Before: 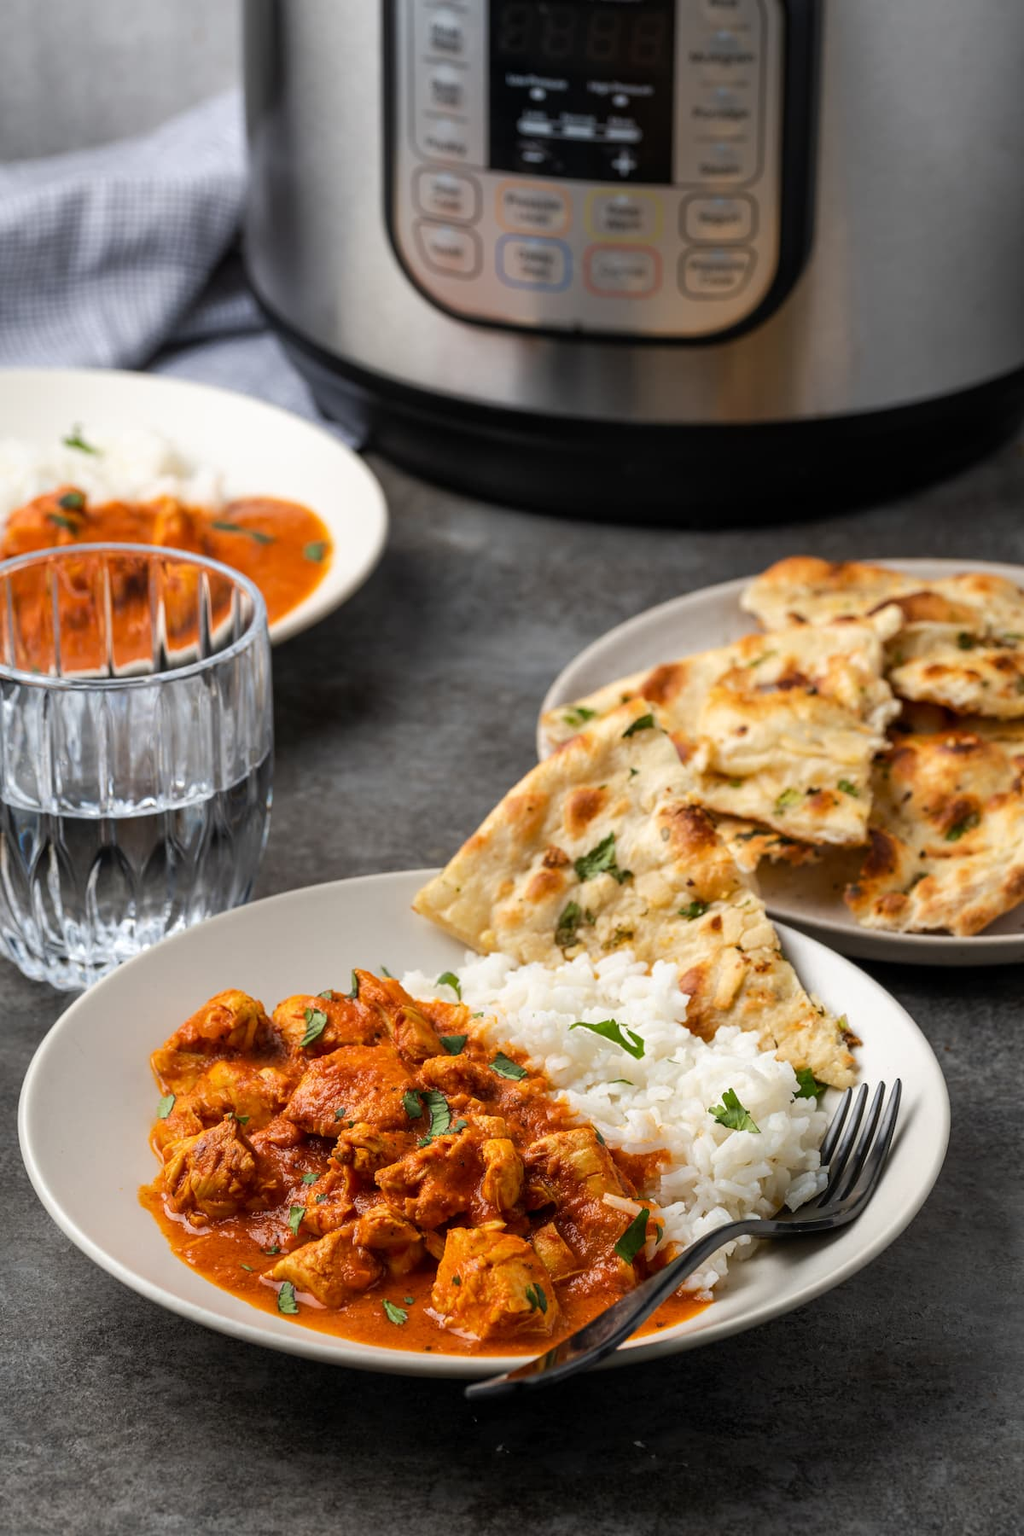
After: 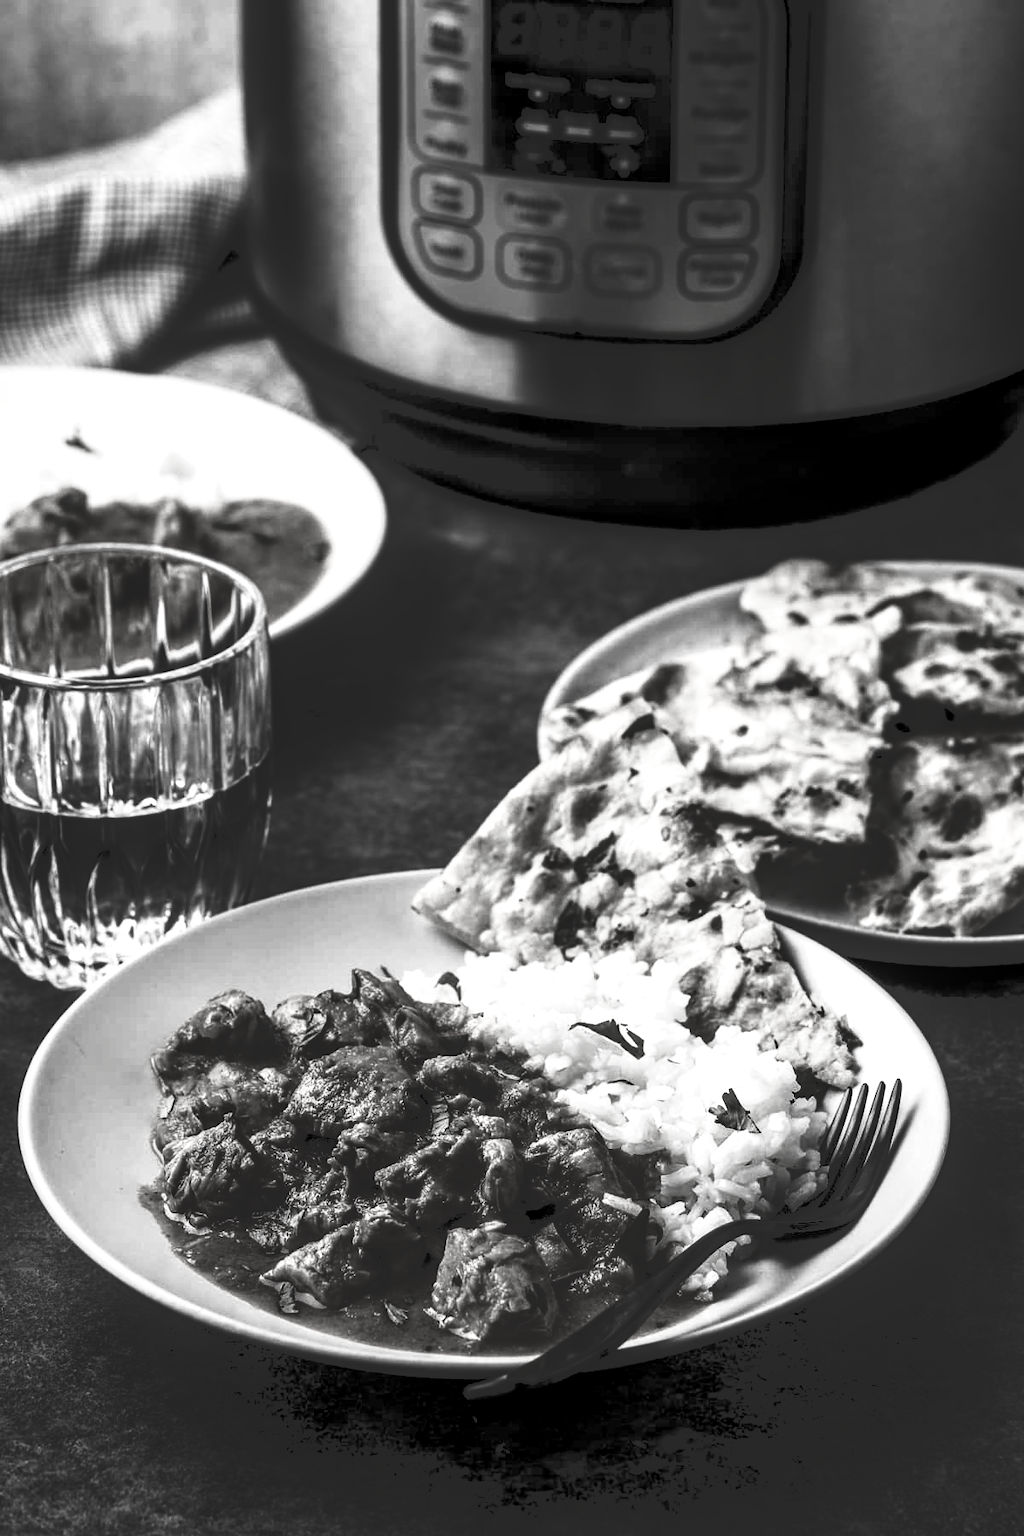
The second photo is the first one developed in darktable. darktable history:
exposure: black level correction 0.001, exposure 0.5 EV, compensate exposure bias true, compensate highlight preservation false
local contrast: detail 130%
contrast brightness saturation: contrast -0.026, brightness -0.606, saturation -0.987
tone curve: curves: ch0 [(0, 0) (0.003, 0.142) (0.011, 0.142) (0.025, 0.147) (0.044, 0.147) (0.069, 0.152) (0.1, 0.16) (0.136, 0.172) (0.177, 0.193) (0.224, 0.221) (0.277, 0.264) (0.335, 0.322) (0.399, 0.399) (0.468, 0.49) (0.543, 0.593) (0.623, 0.723) (0.709, 0.841) (0.801, 0.925) (0.898, 0.976) (1, 1)], color space Lab, independent channels, preserve colors none
